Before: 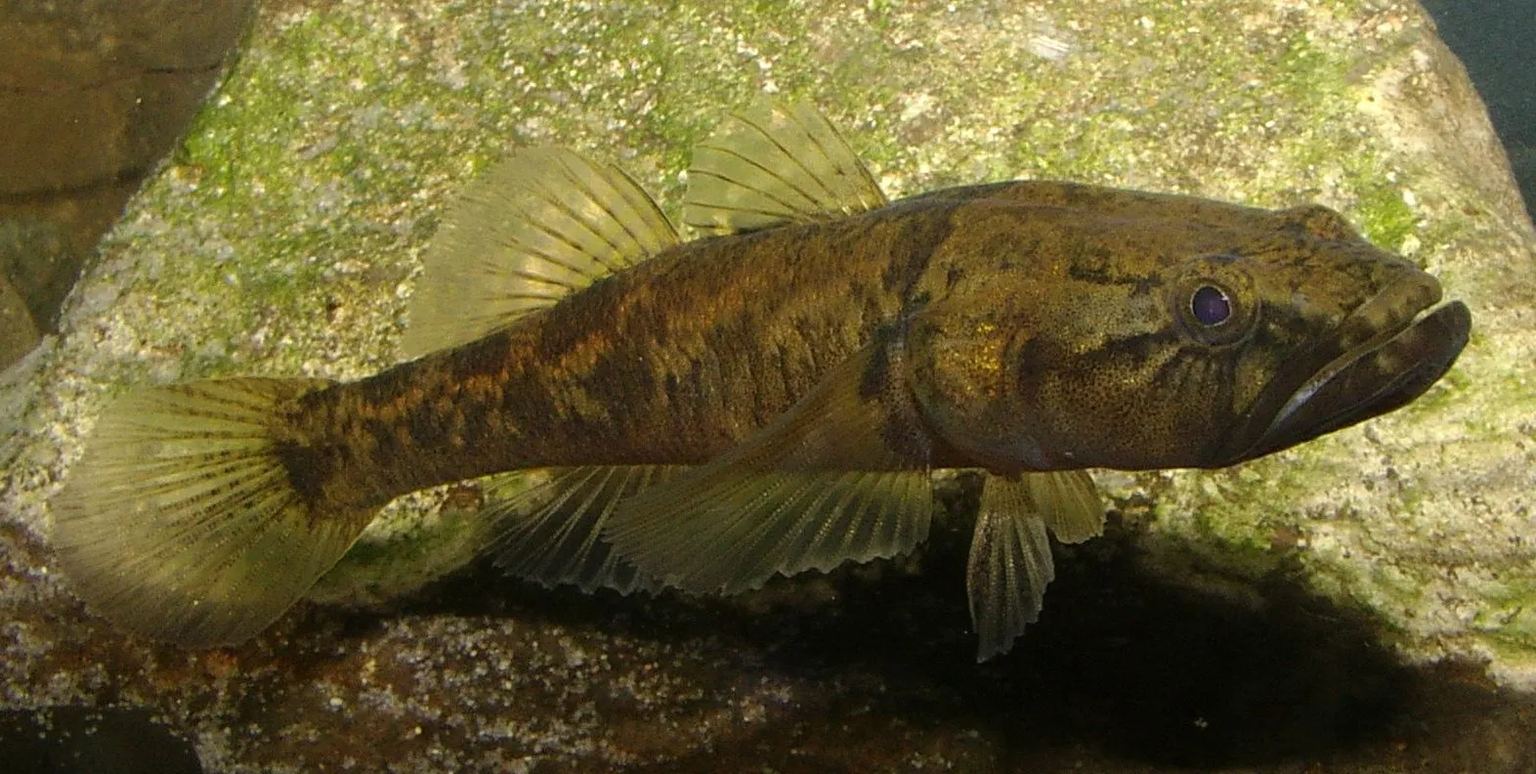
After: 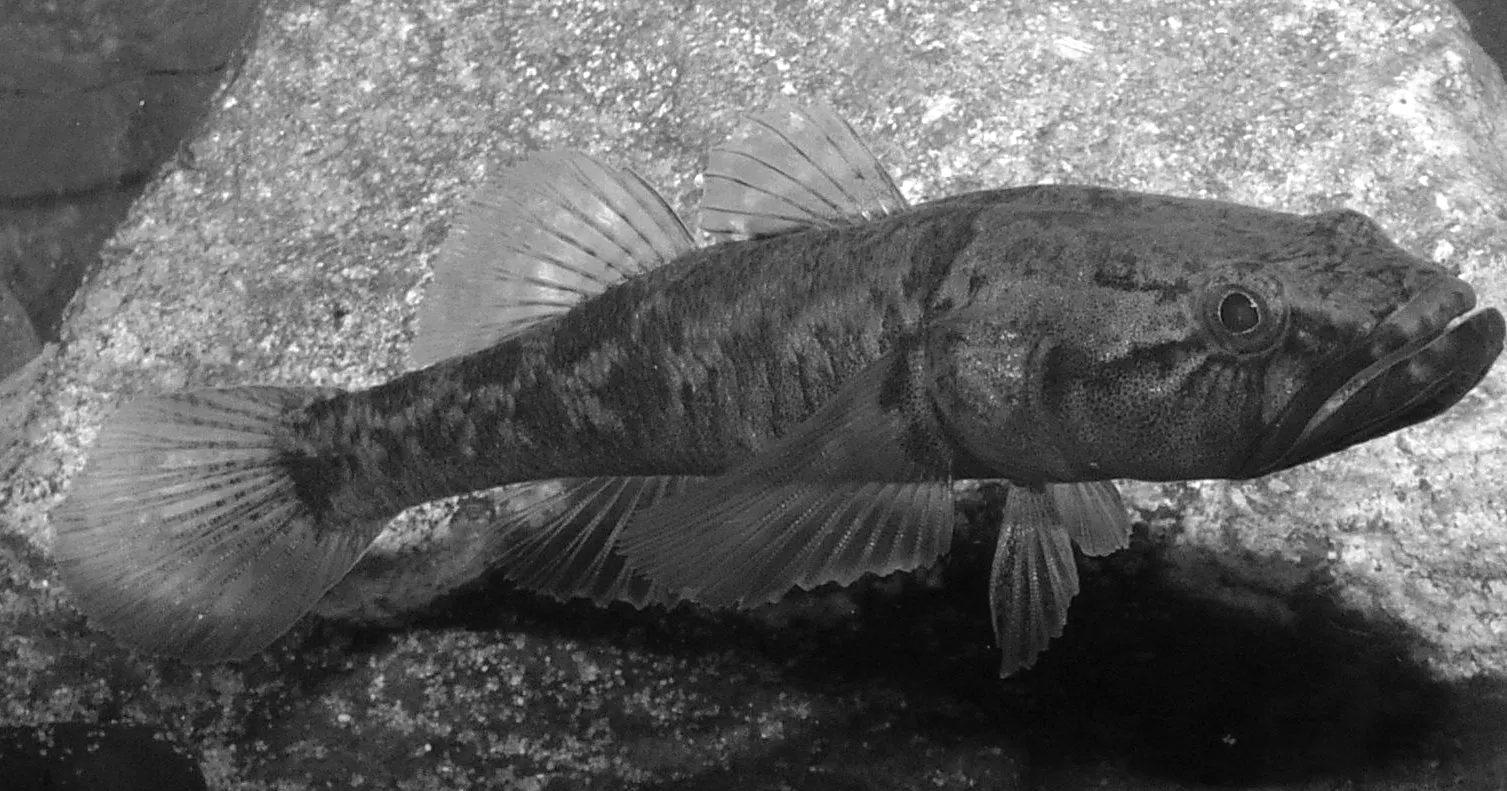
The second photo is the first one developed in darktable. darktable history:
exposure: black level correction 0, exposure 0.2 EV, compensate exposure bias true, compensate highlight preservation false
monochrome: on, module defaults
crop: right 4.126%, bottom 0.031%
